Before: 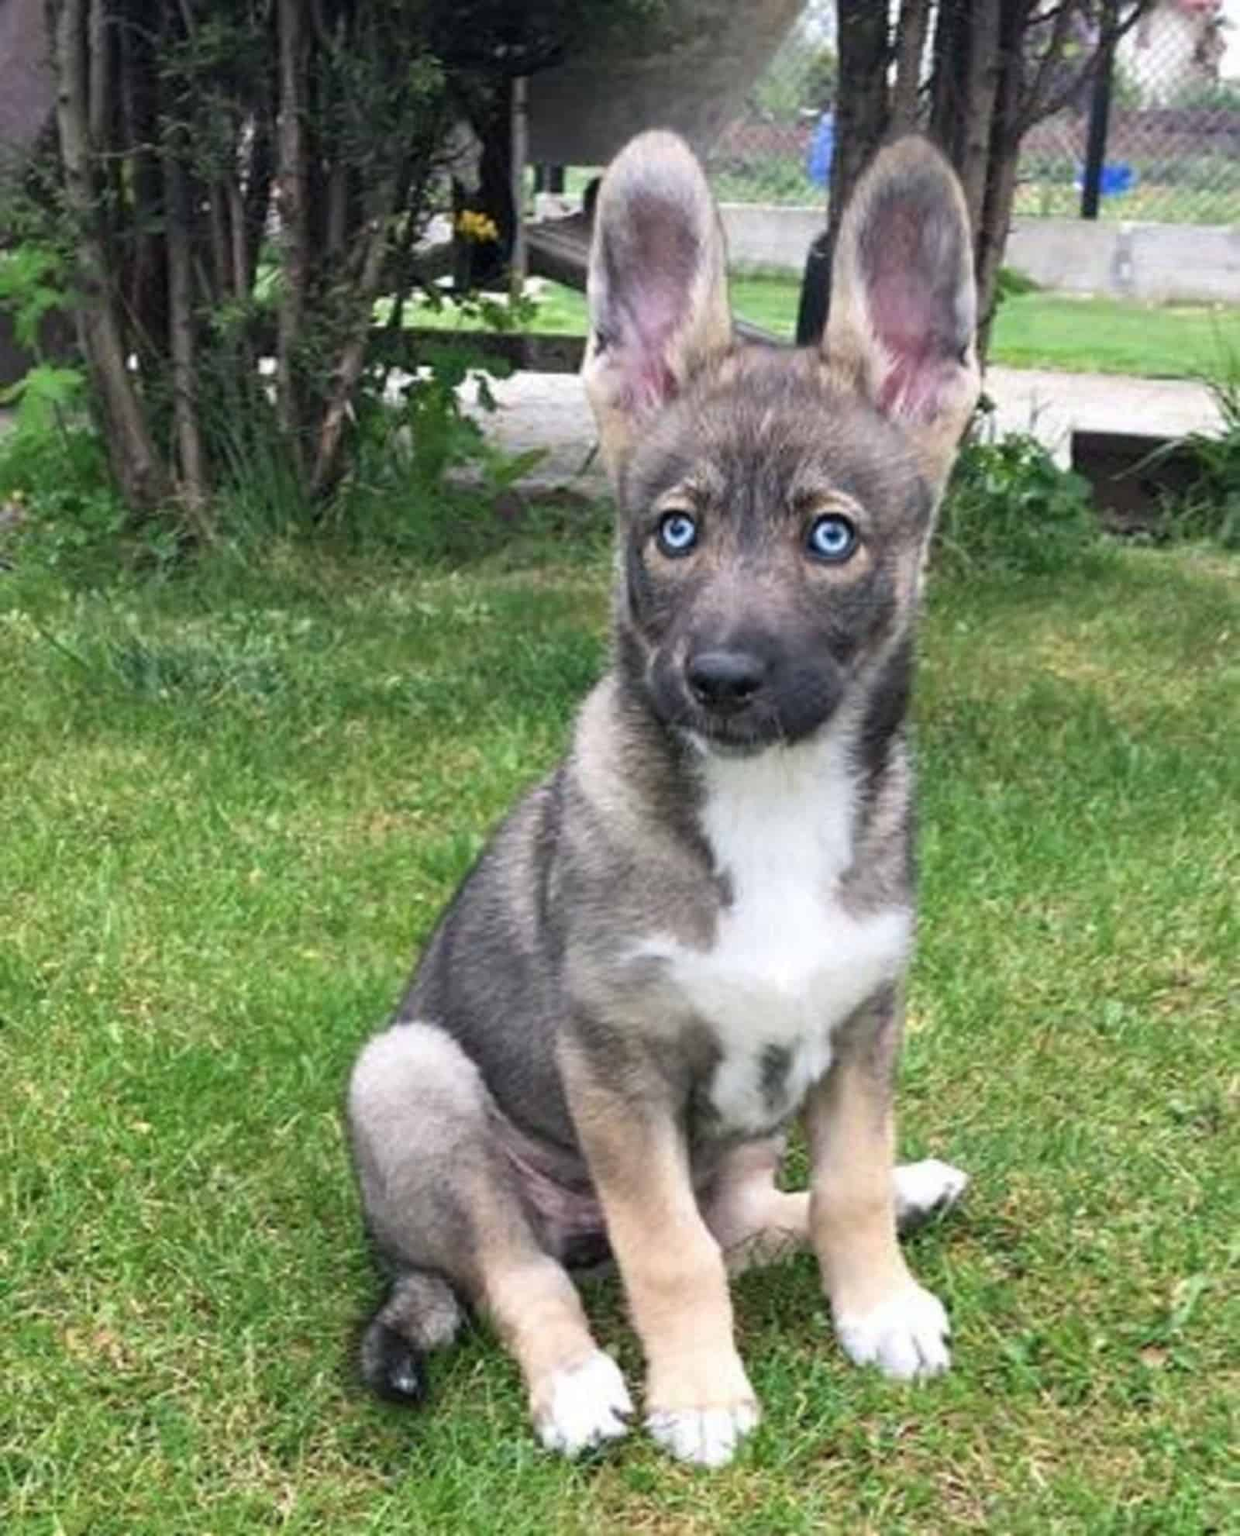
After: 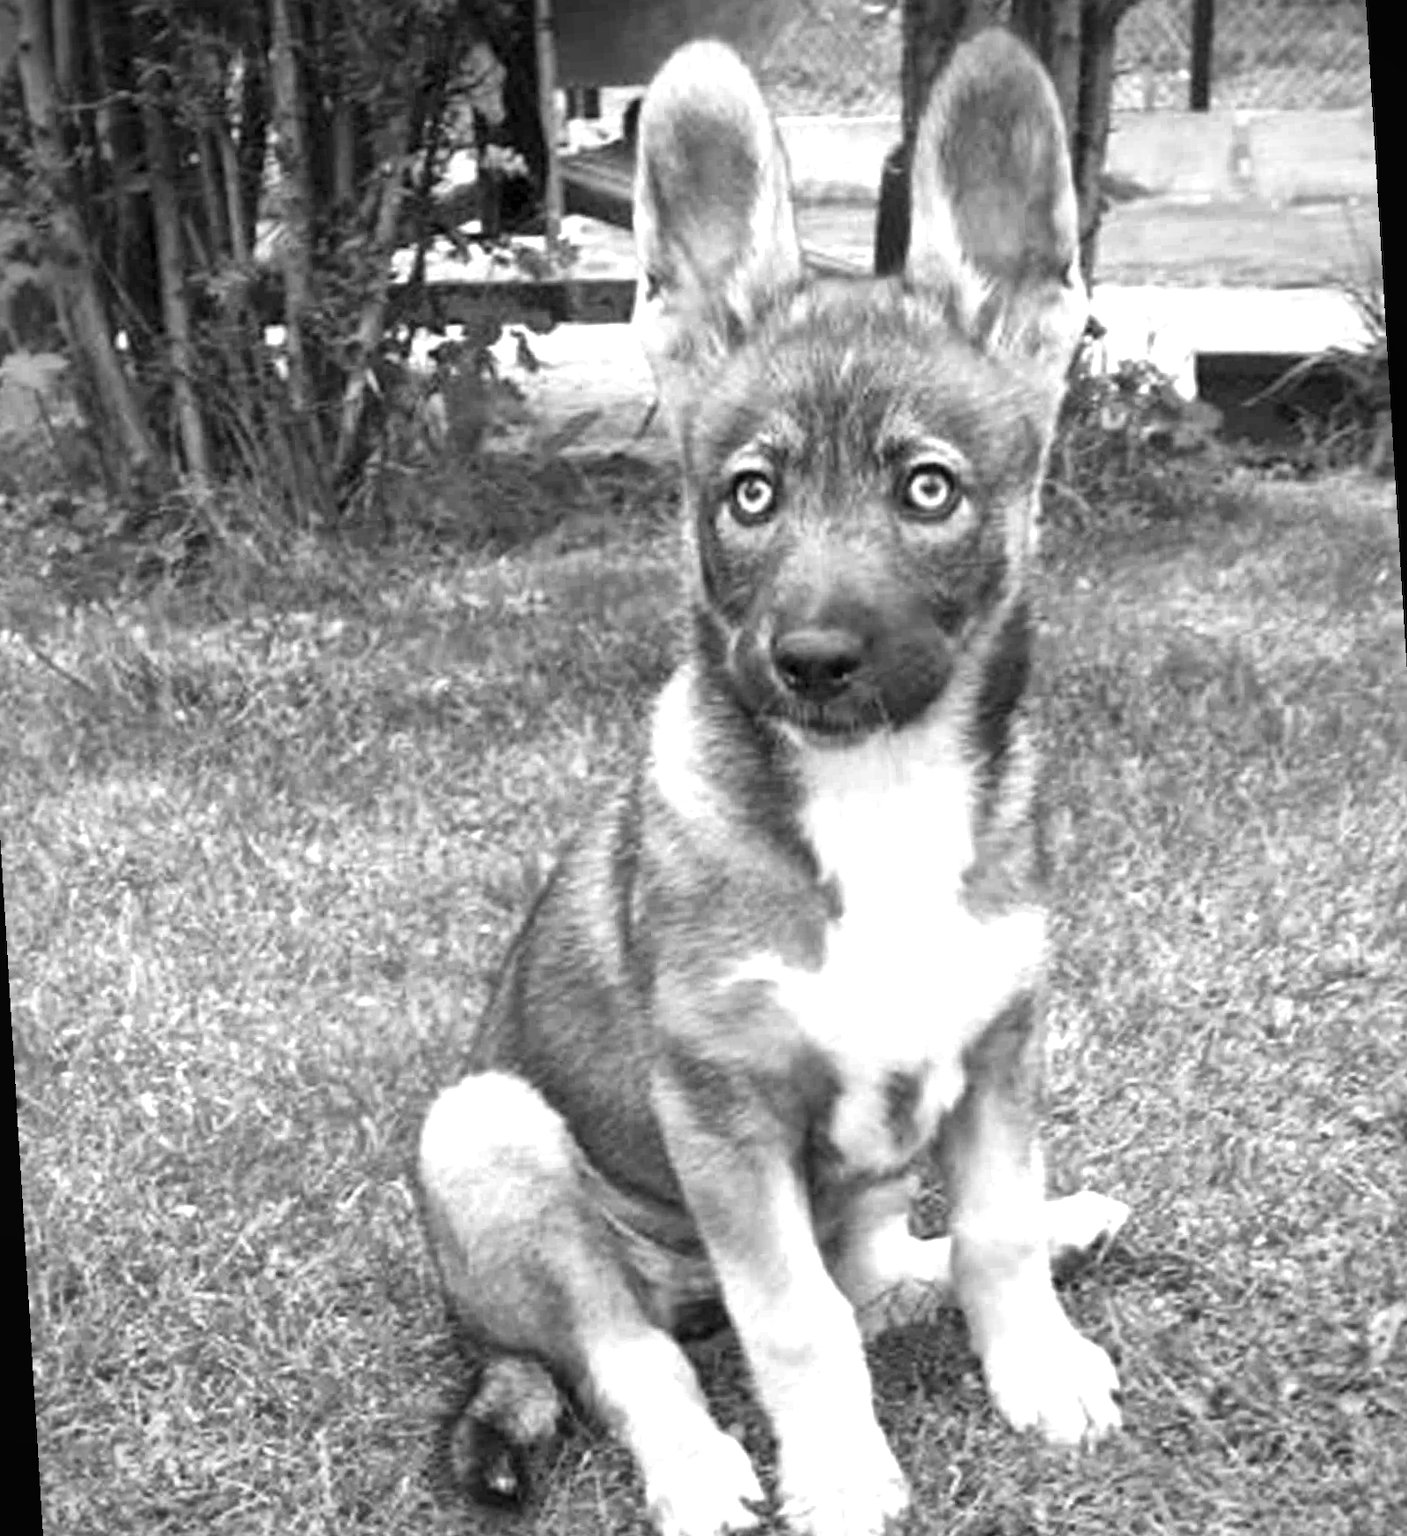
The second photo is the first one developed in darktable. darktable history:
local contrast: mode bilateral grid, contrast 20, coarseness 50, detail 132%, midtone range 0.2
color balance: lift [1, 1.015, 1.004, 0.985], gamma [1, 0.958, 0.971, 1.042], gain [1, 0.956, 0.977, 1.044]
rotate and perspective: rotation -3.52°, crop left 0.036, crop right 0.964, crop top 0.081, crop bottom 0.919
exposure: black level correction 0, exposure 0.6 EV, compensate highlight preservation false
monochrome: on, module defaults
vignetting: fall-off radius 60.92%
white balance: red 0.98, blue 1.61
